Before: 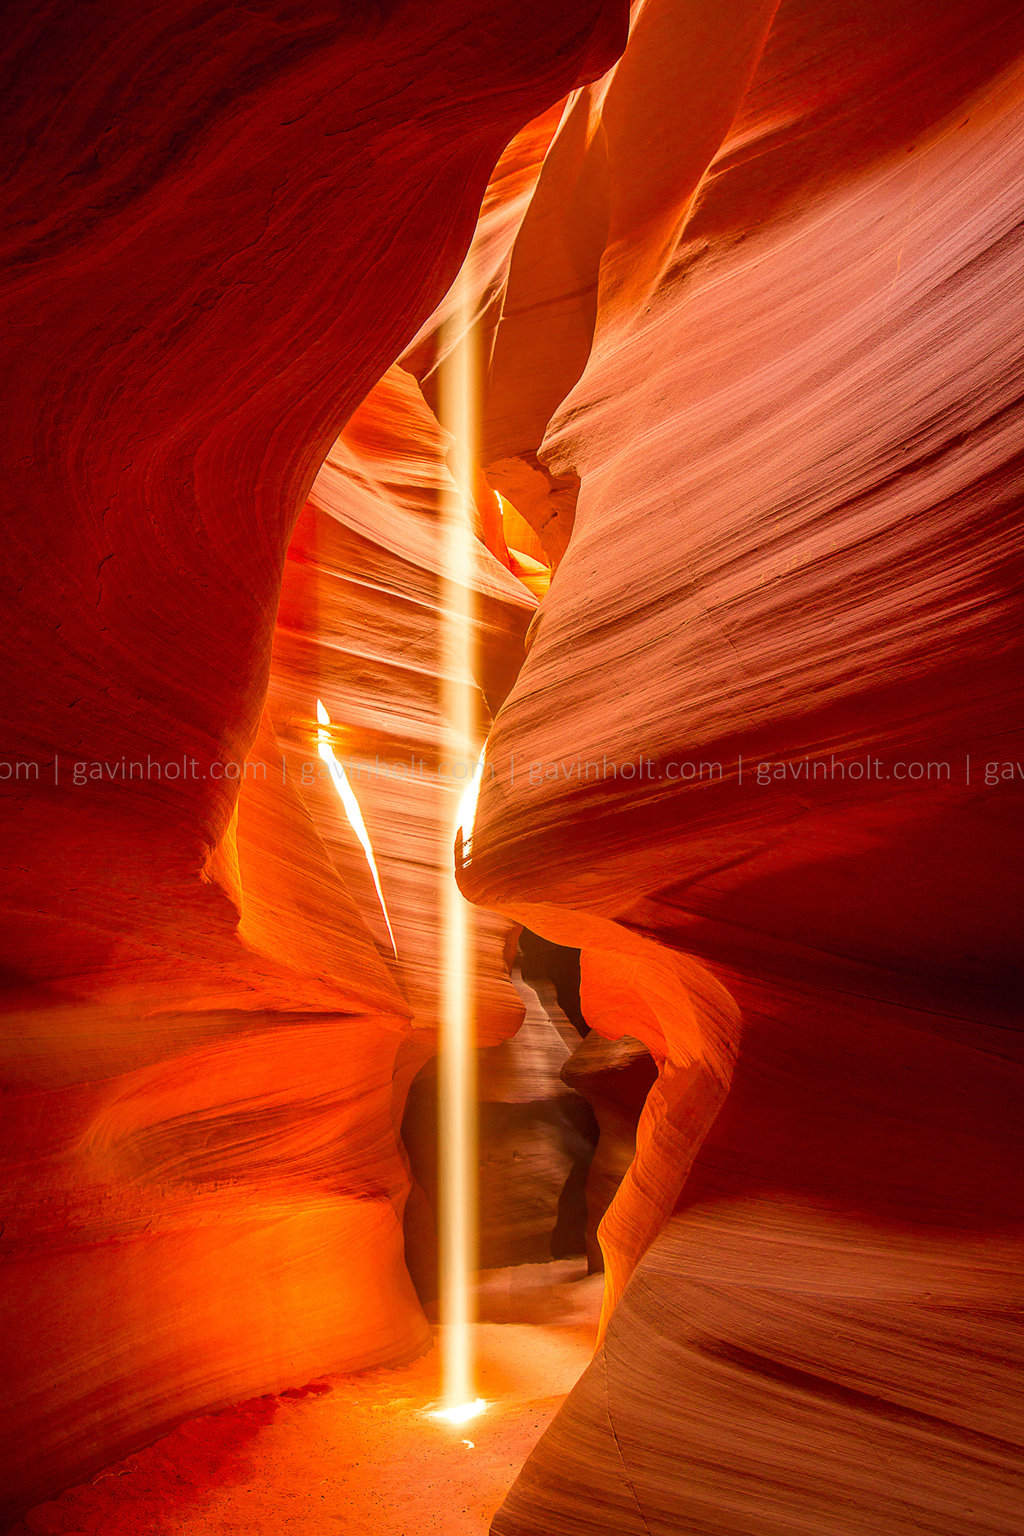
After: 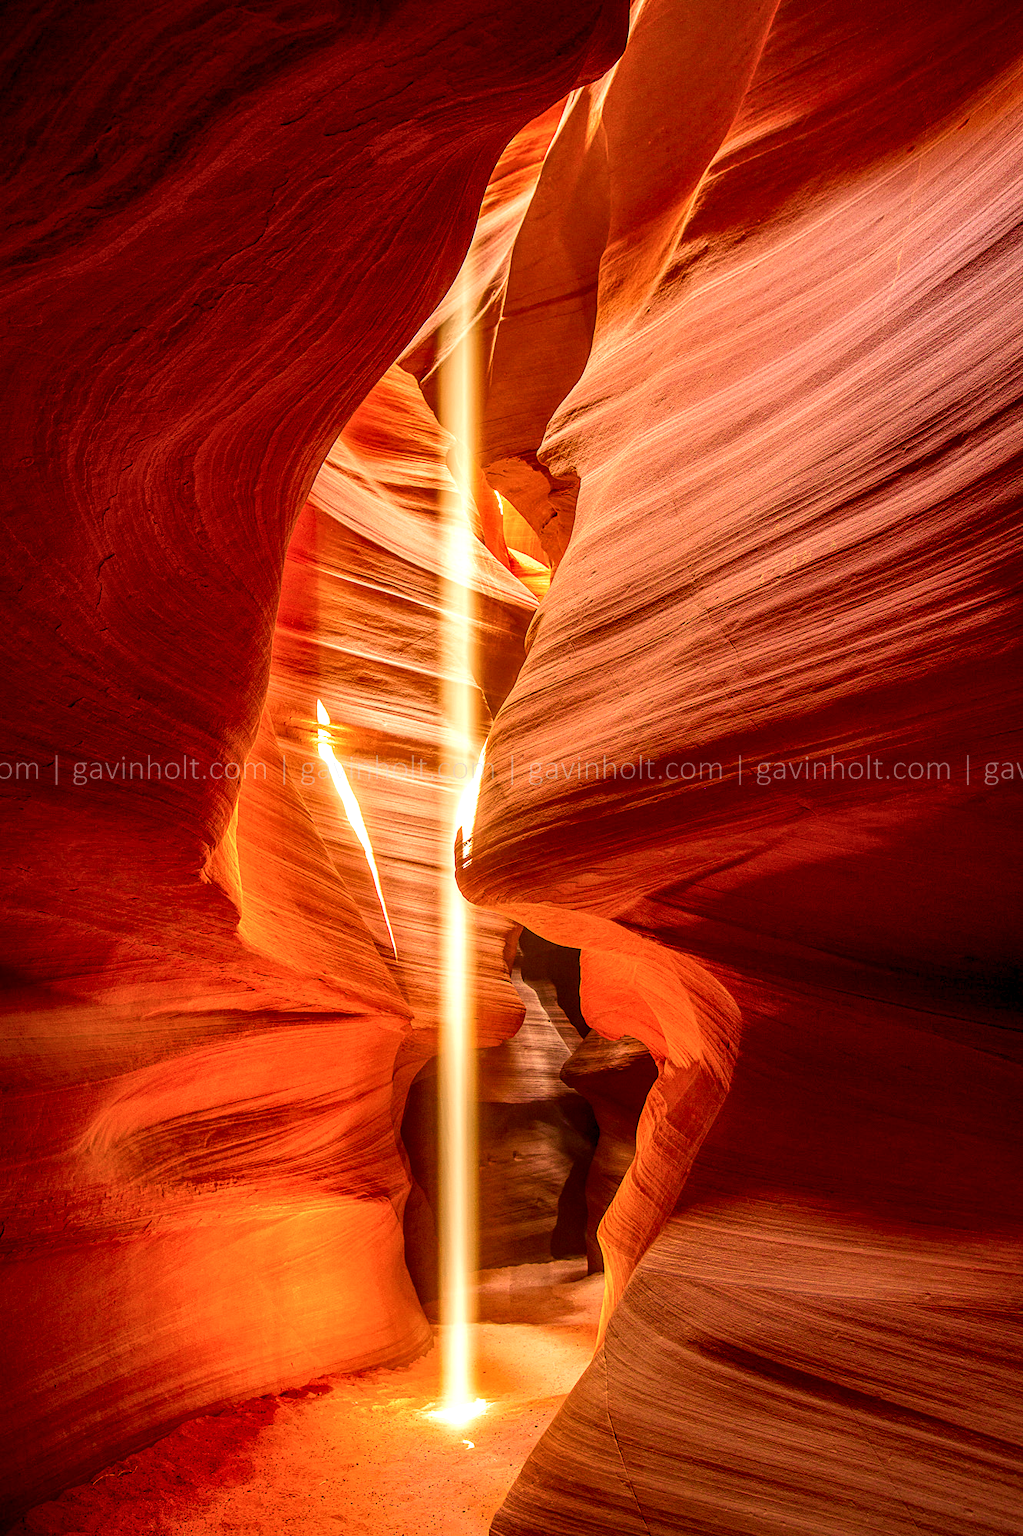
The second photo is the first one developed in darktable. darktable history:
local contrast: highlights 100%, shadows 100%, detail 200%, midtone range 0.2
contrast brightness saturation: contrast 0.14
